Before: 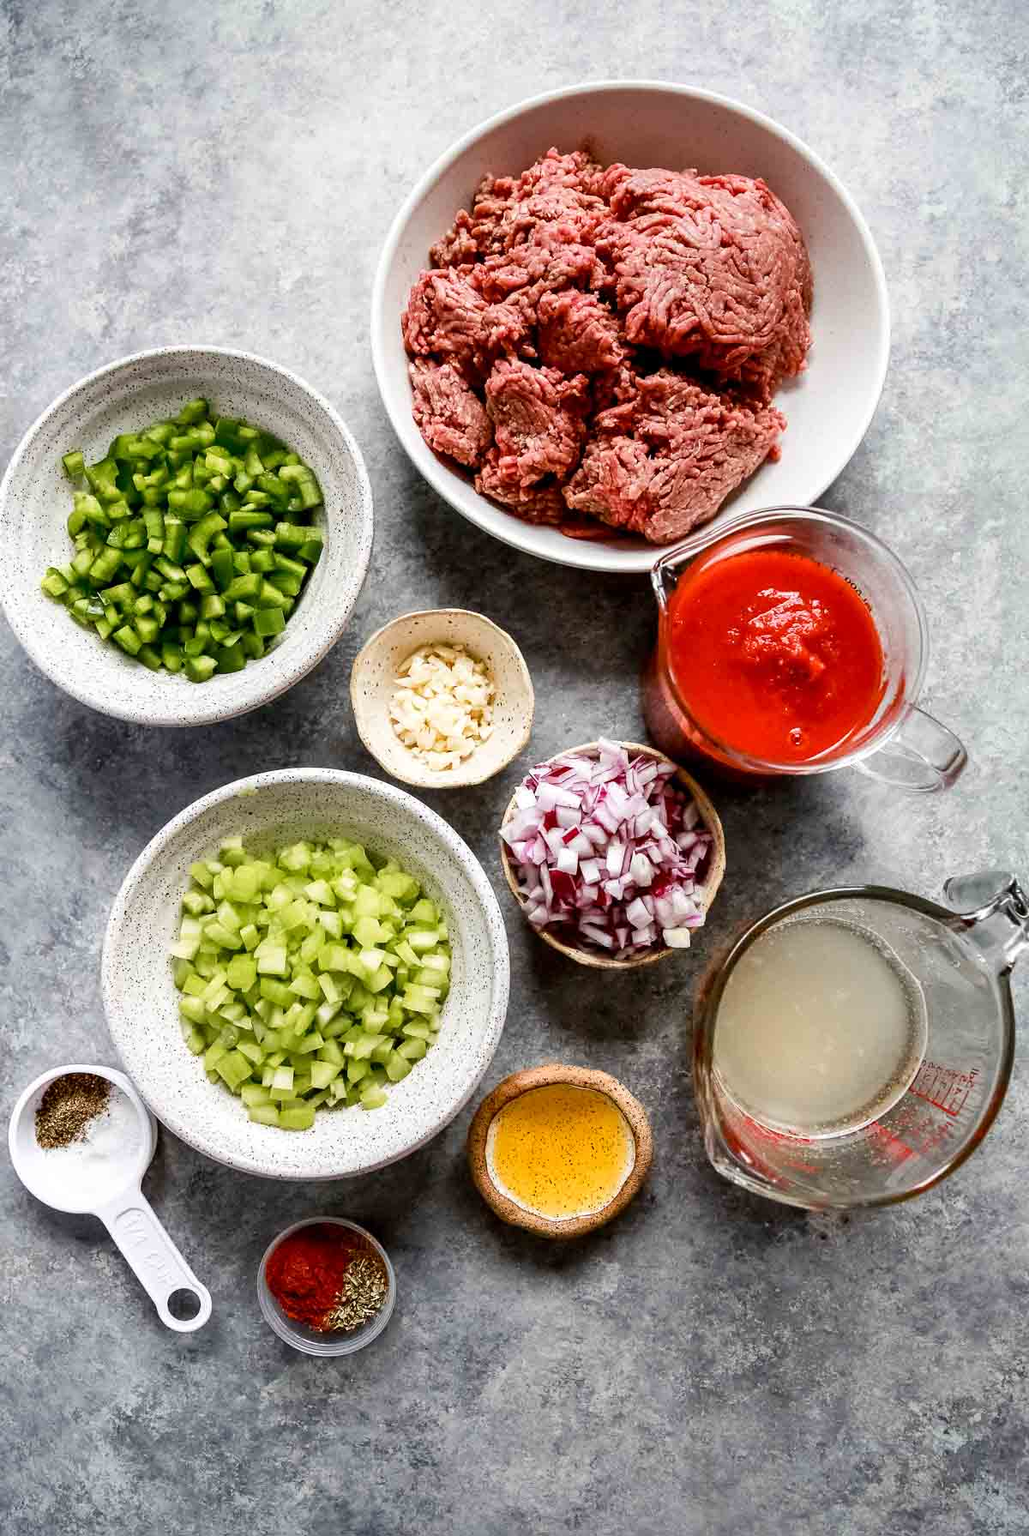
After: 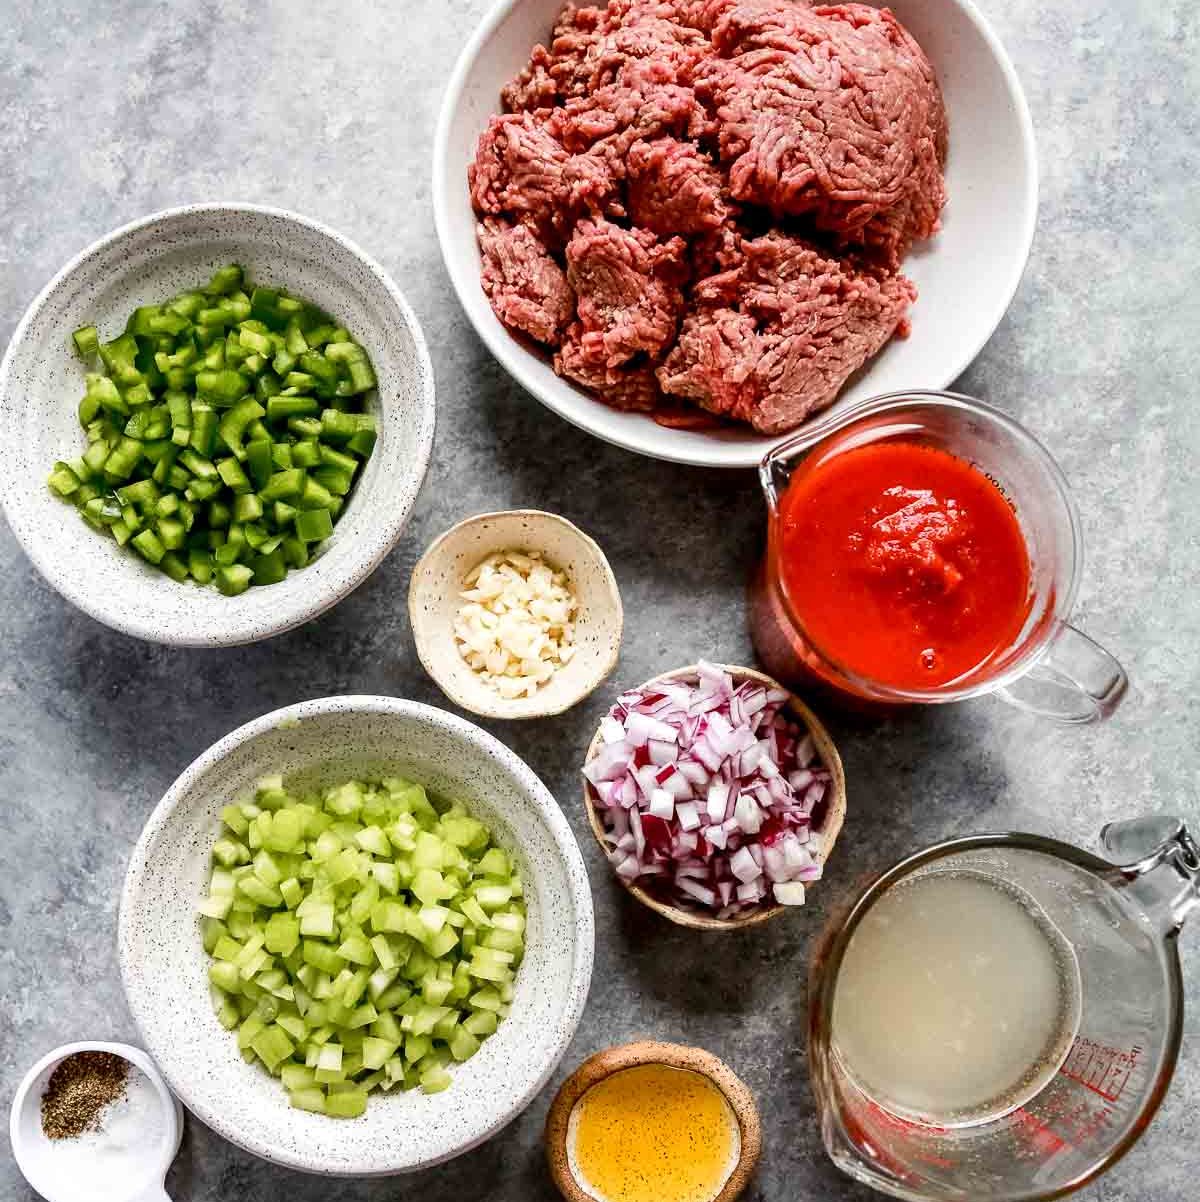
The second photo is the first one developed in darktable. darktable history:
local contrast: mode bilateral grid, contrast 14, coarseness 35, detail 105%, midtone range 0.2
crop: top 11.169%, bottom 21.682%
